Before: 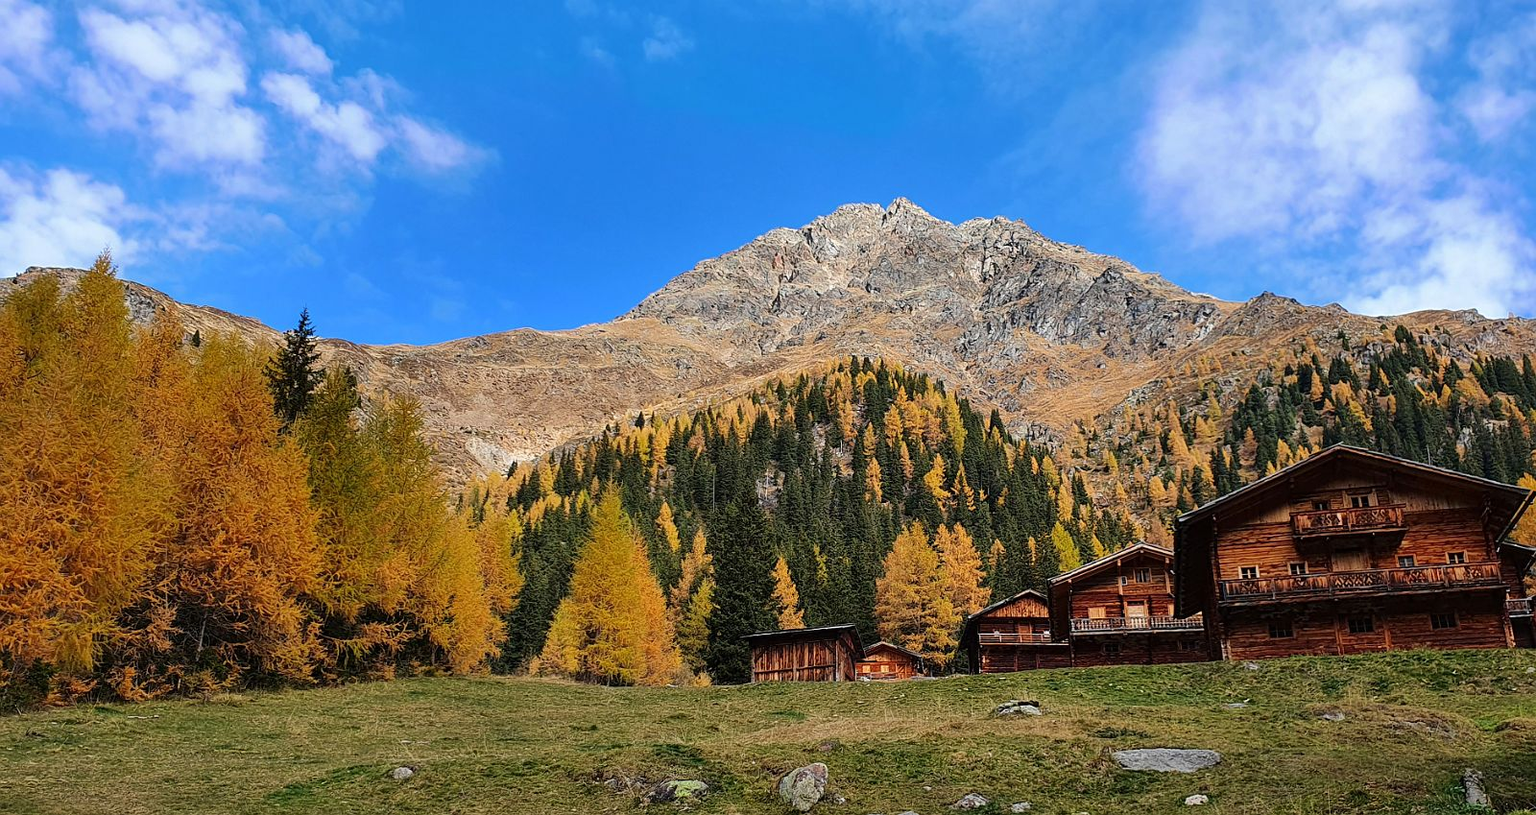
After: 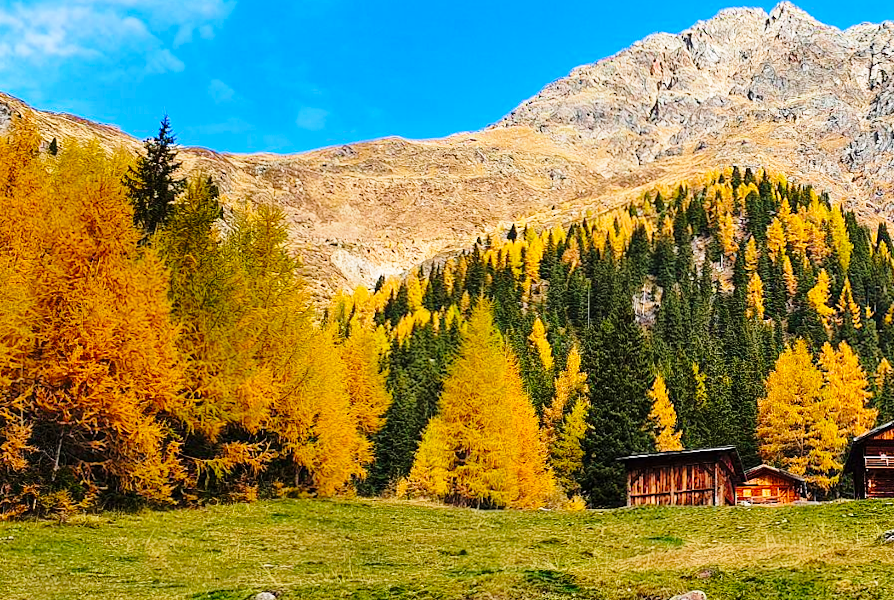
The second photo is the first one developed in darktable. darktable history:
crop: left 8.966%, top 23.852%, right 34.699%, bottom 4.703%
velvia: on, module defaults
color balance rgb: perceptual saturation grading › global saturation 25%, global vibrance 20%
rotate and perspective: rotation 0.192°, lens shift (horizontal) -0.015, crop left 0.005, crop right 0.996, crop top 0.006, crop bottom 0.99
base curve: curves: ch0 [(0, 0) (0.028, 0.03) (0.121, 0.232) (0.46, 0.748) (0.859, 0.968) (1, 1)], preserve colors none
